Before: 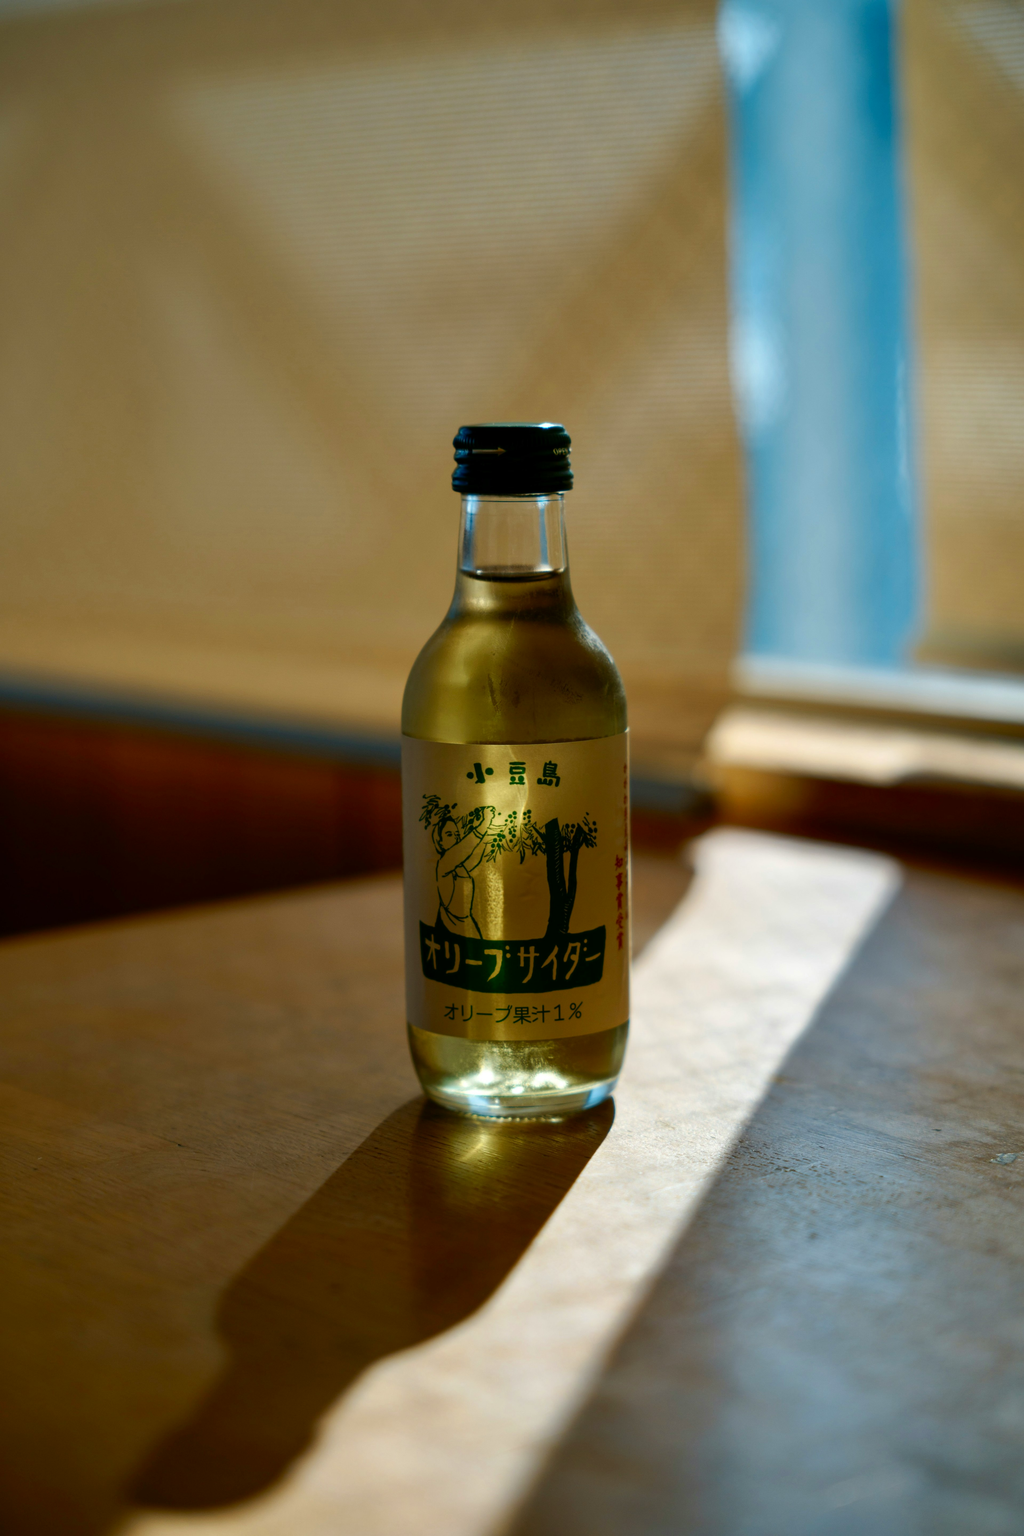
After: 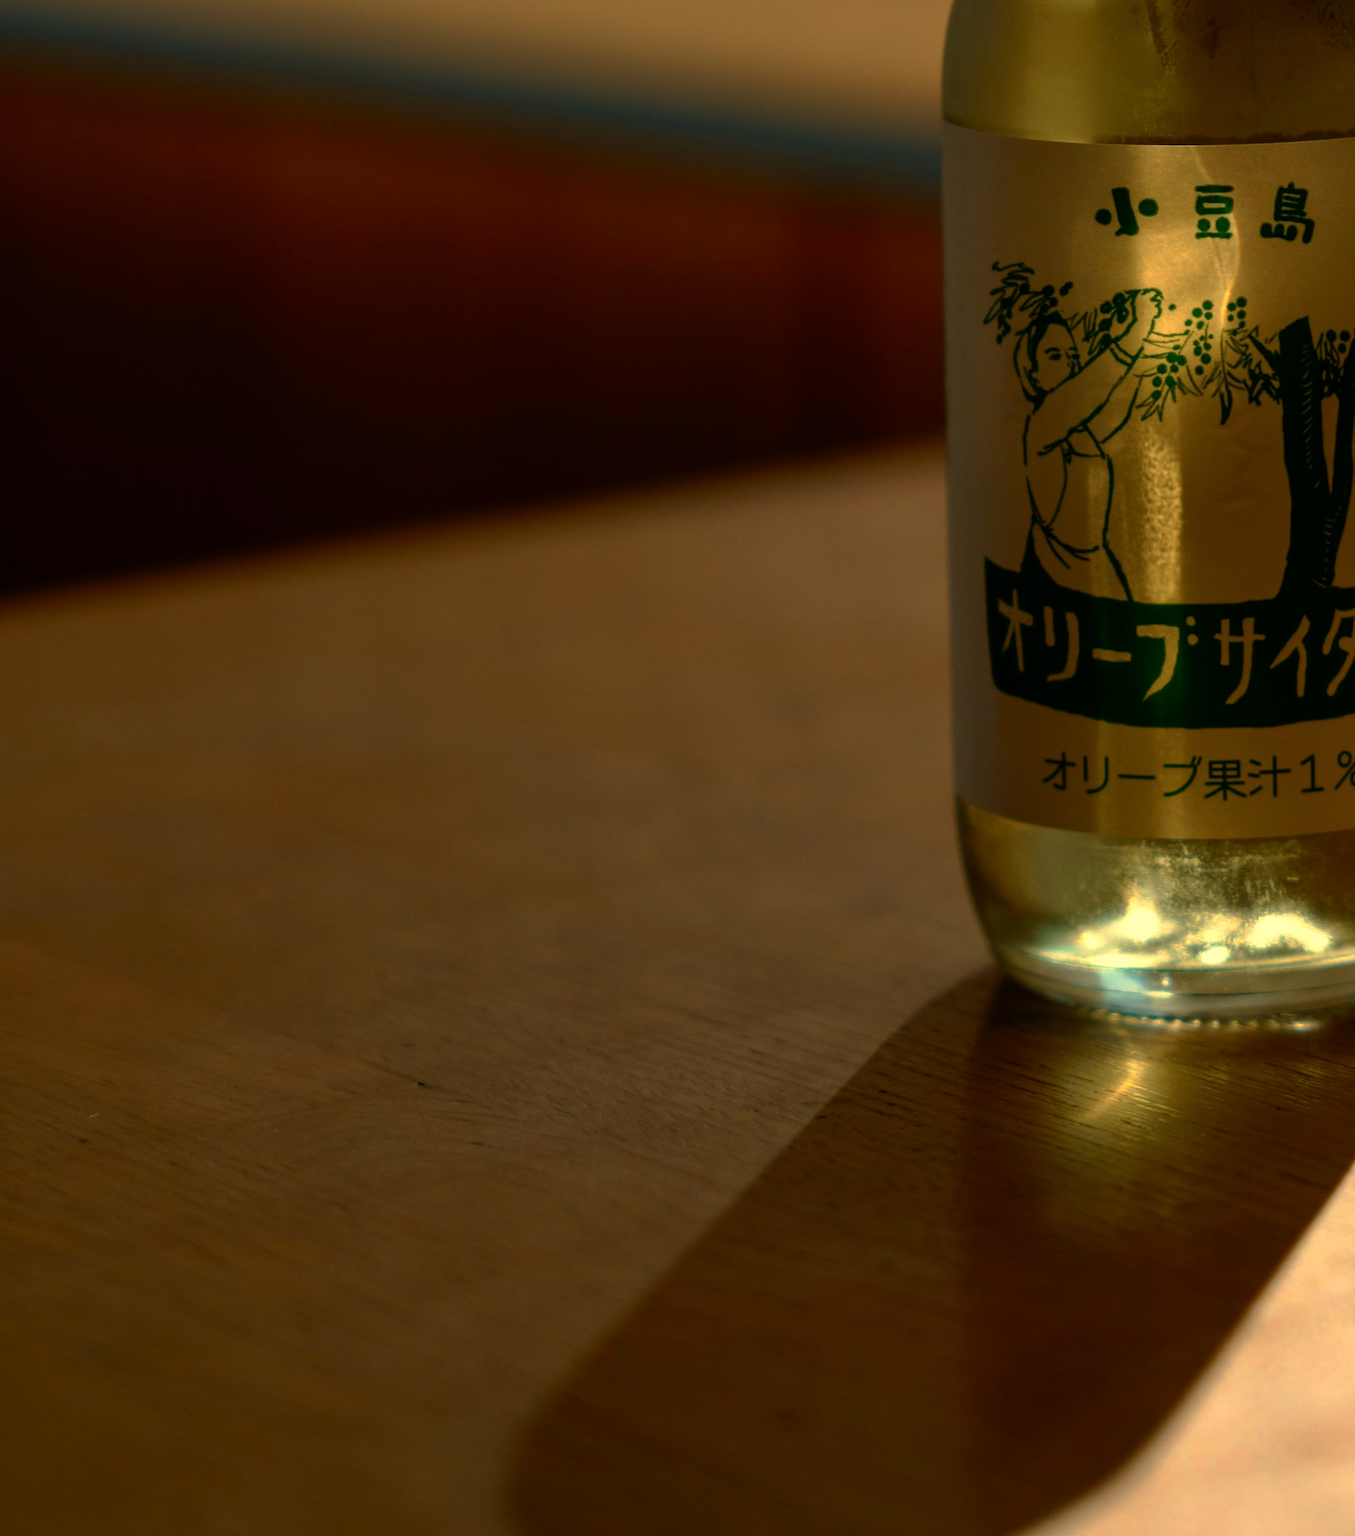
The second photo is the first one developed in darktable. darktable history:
base curve: curves: ch0 [(0, 0) (0.595, 0.418) (1, 1)], preserve colors none
white balance: red 1.123, blue 0.83
crop: top 44.483%, right 43.593%, bottom 12.892%
